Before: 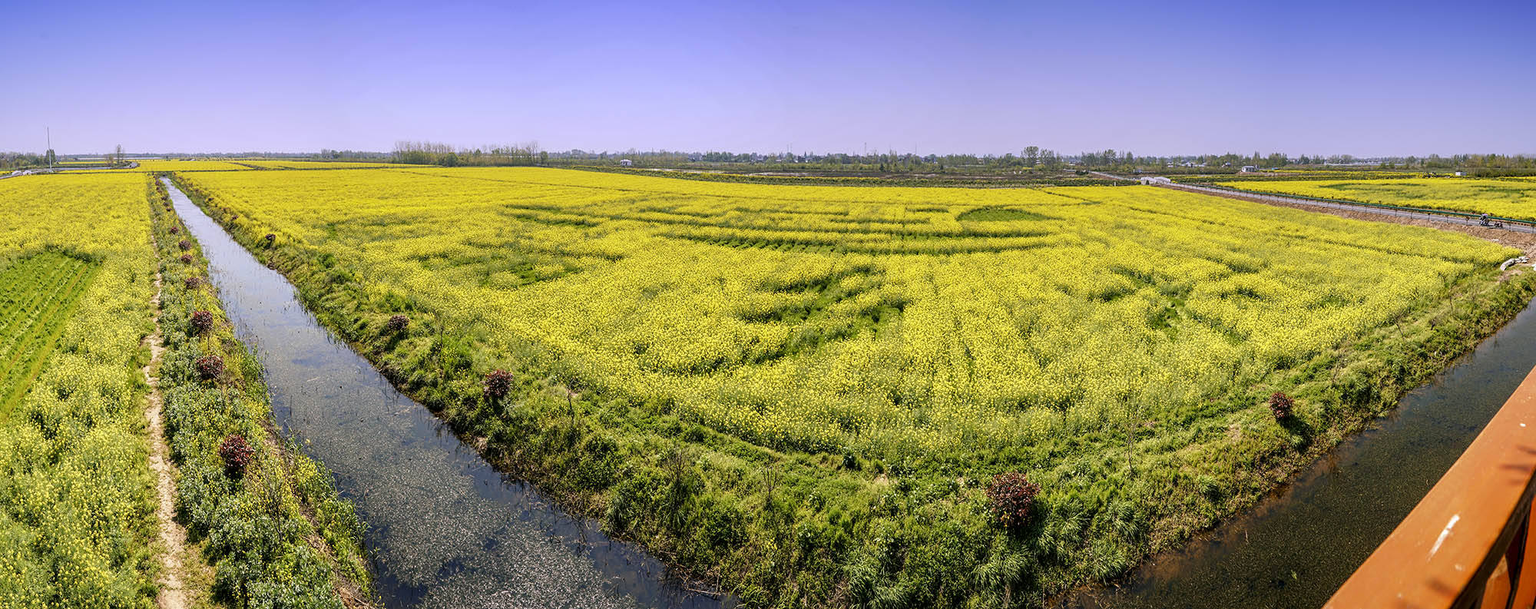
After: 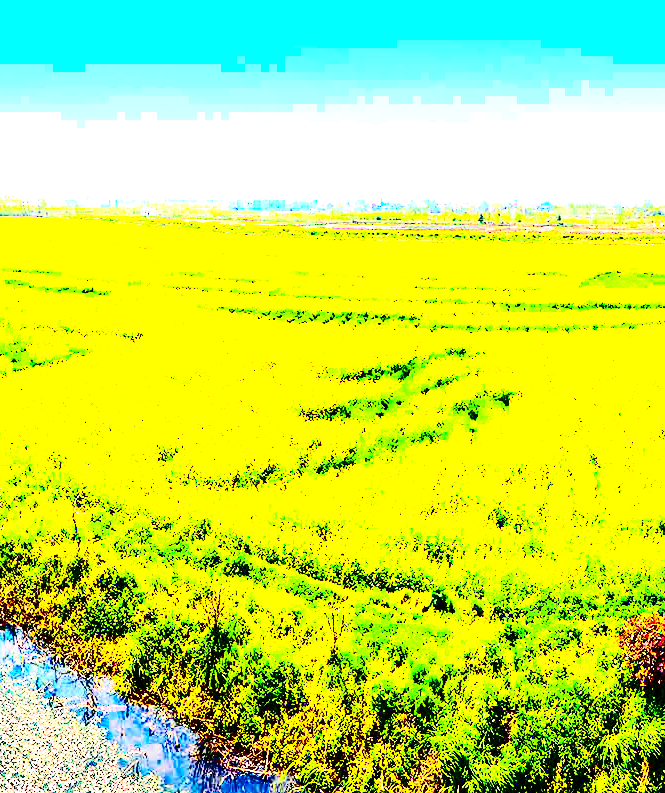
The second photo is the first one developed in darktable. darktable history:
tone equalizer: on, module defaults
crop: left 33.36%, right 33.36%
exposure: exposure 3 EV, compensate highlight preservation false
color balance rgb: perceptual saturation grading › global saturation 20%, perceptual saturation grading › highlights -25%, perceptual saturation grading › shadows 50.52%, global vibrance 40.24%
contrast brightness saturation: contrast 0.77, brightness -1, saturation 1
